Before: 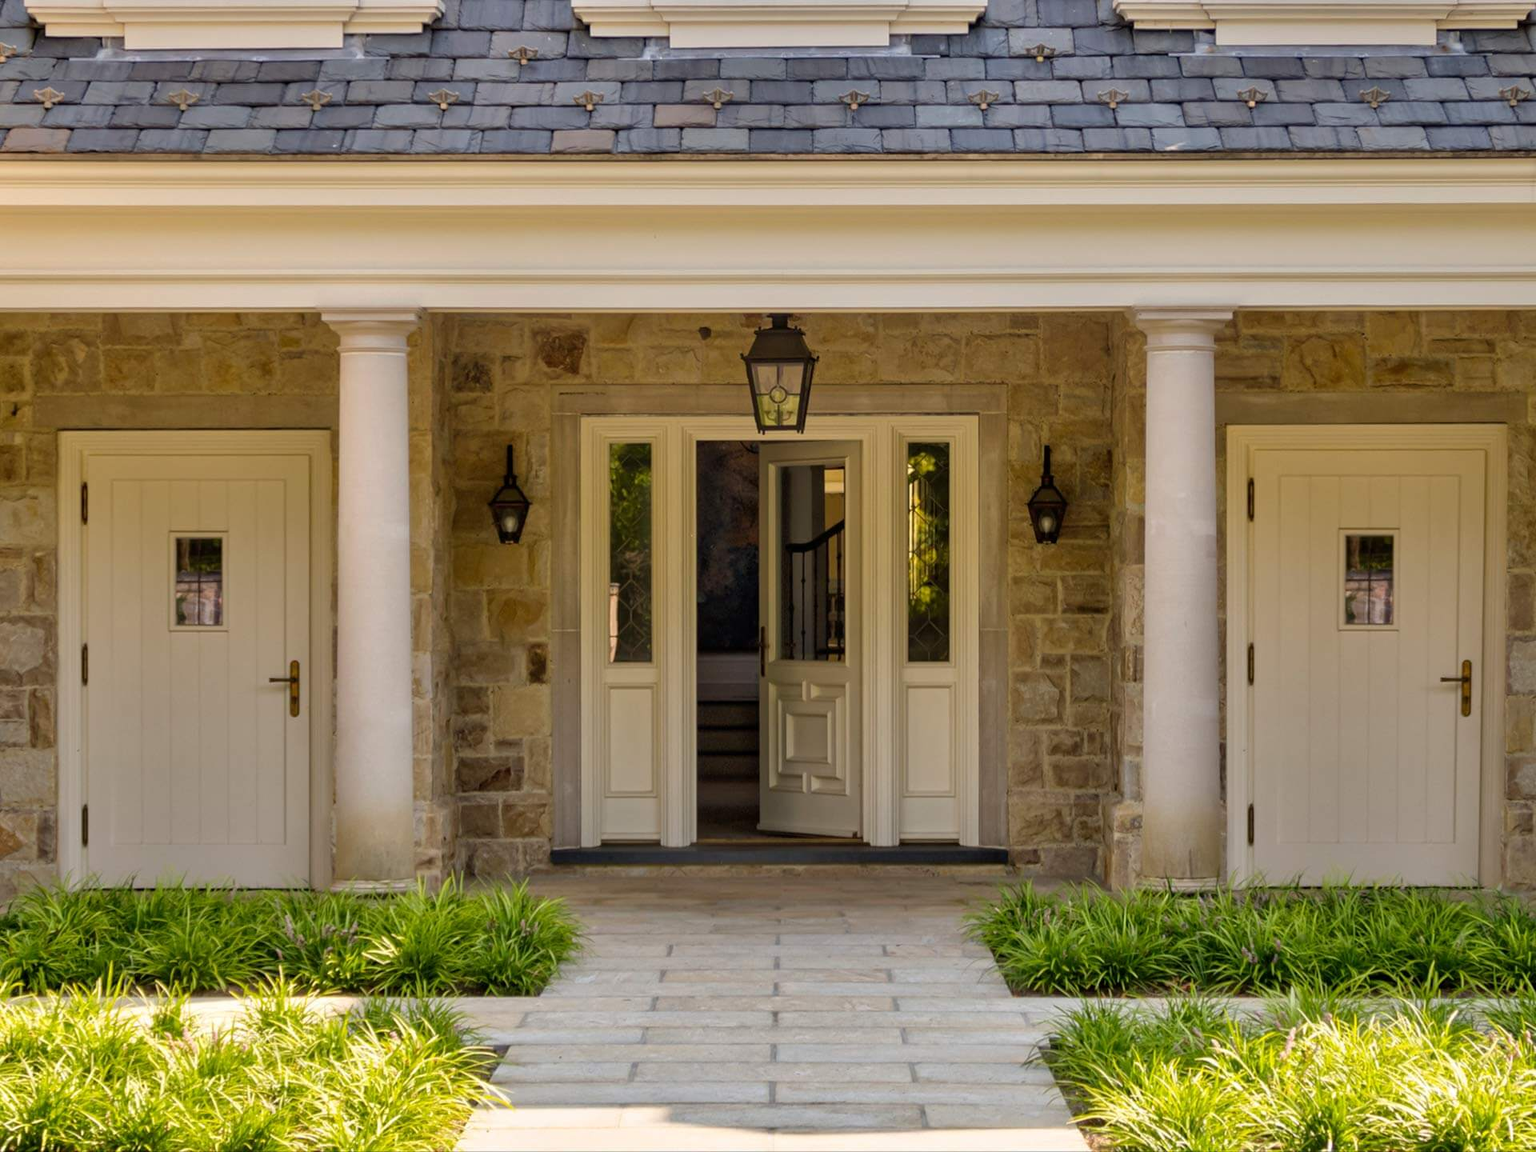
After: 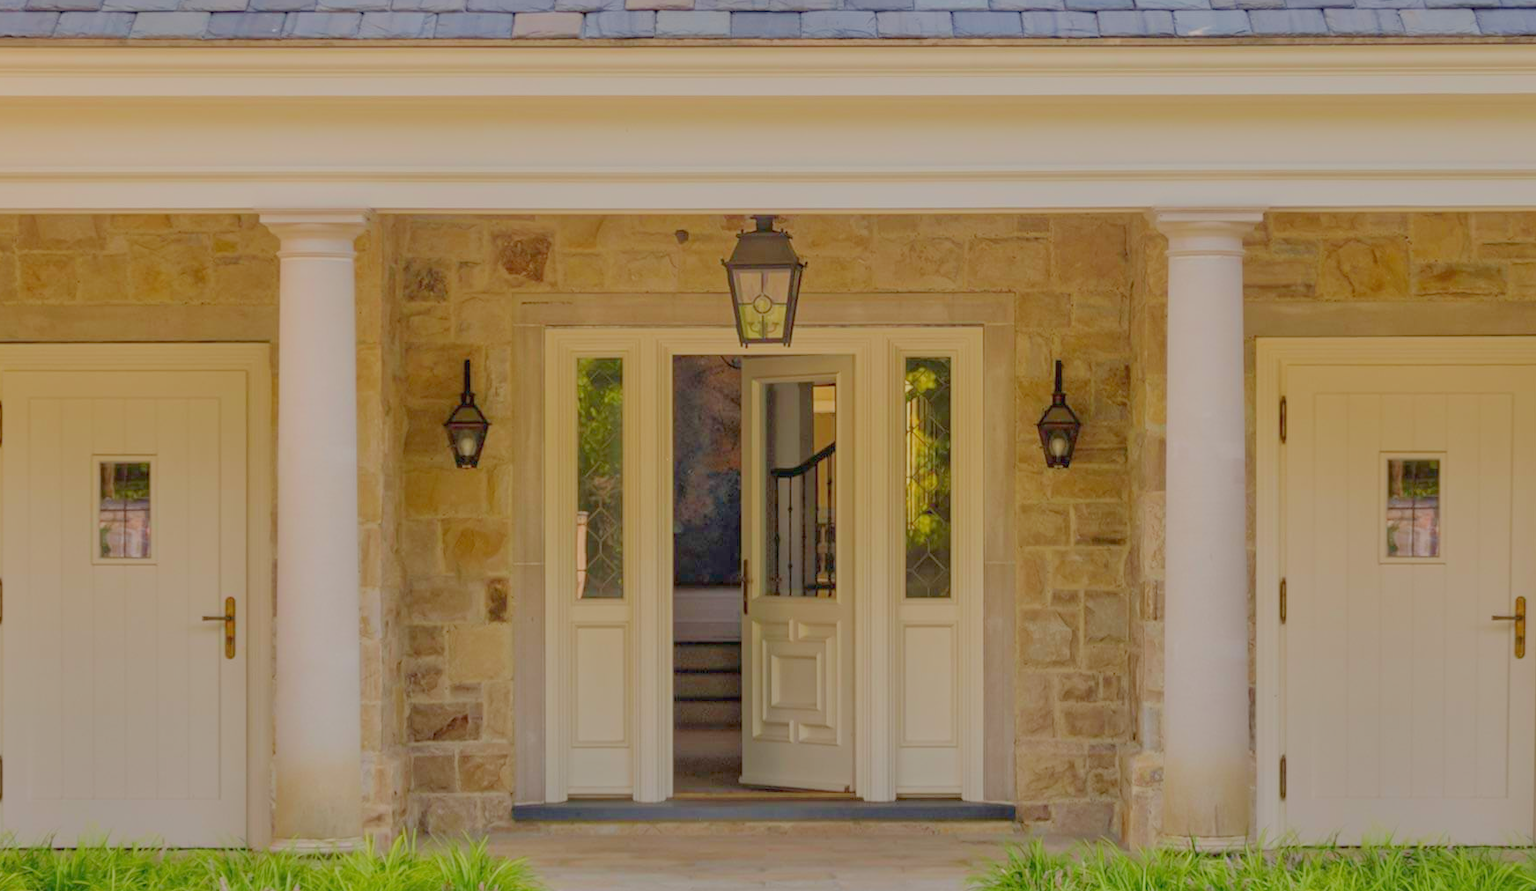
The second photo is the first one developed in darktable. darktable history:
filmic rgb: black relative exposure -16 EV, white relative exposure 8 EV, threshold 3 EV, hardness 4.17, latitude 50%, contrast 0.5, color science v5 (2021), contrast in shadows safe, contrast in highlights safe, enable highlight reconstruction true
crop: left 5.596%, top 10.314%, right 3.534%, bottom 19.395%
exposure: black level correction 0, exposure 1.1 EV, compensate exposure bias true, compensate highlight preservation false
